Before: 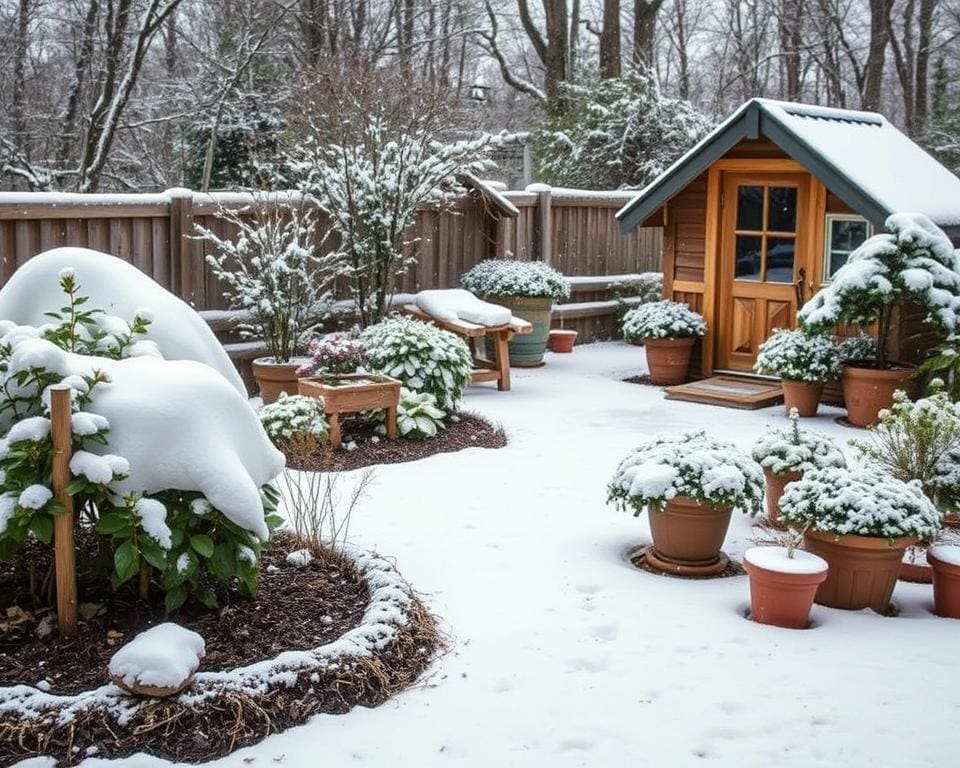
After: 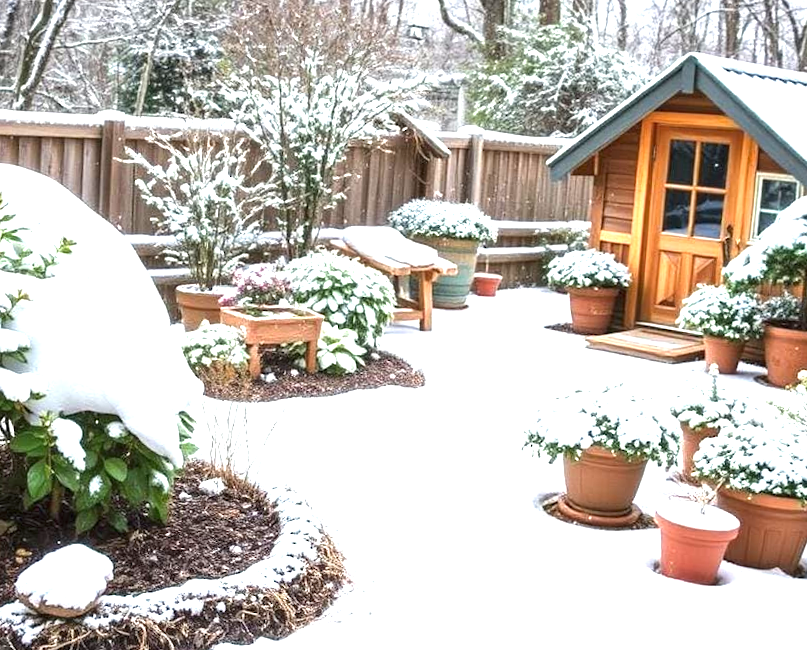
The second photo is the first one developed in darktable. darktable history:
crop and rotate: angle -3.17°, left 5.387%, top 5.224%, right 4.77%, bottom 4.325%
exposure: black level correction 0, exposure 1.46 EV, compensate highlight preservation false
